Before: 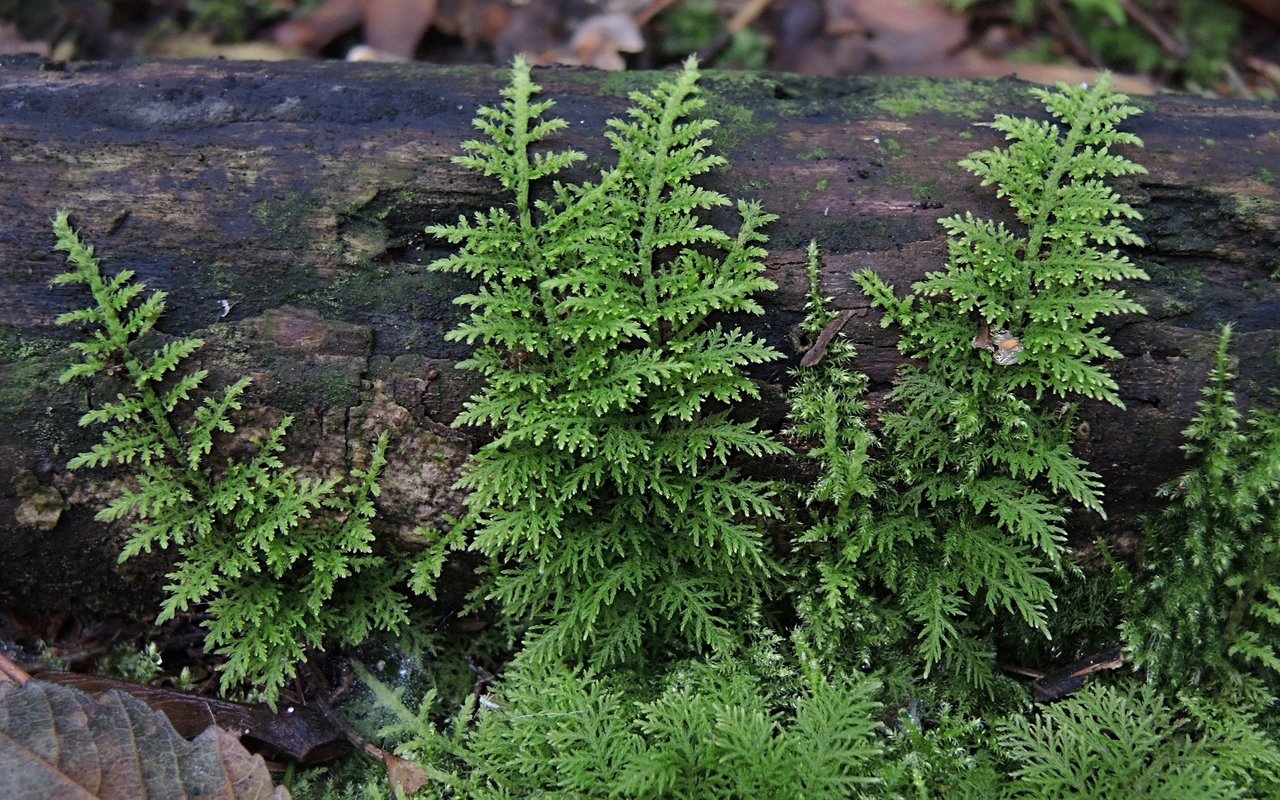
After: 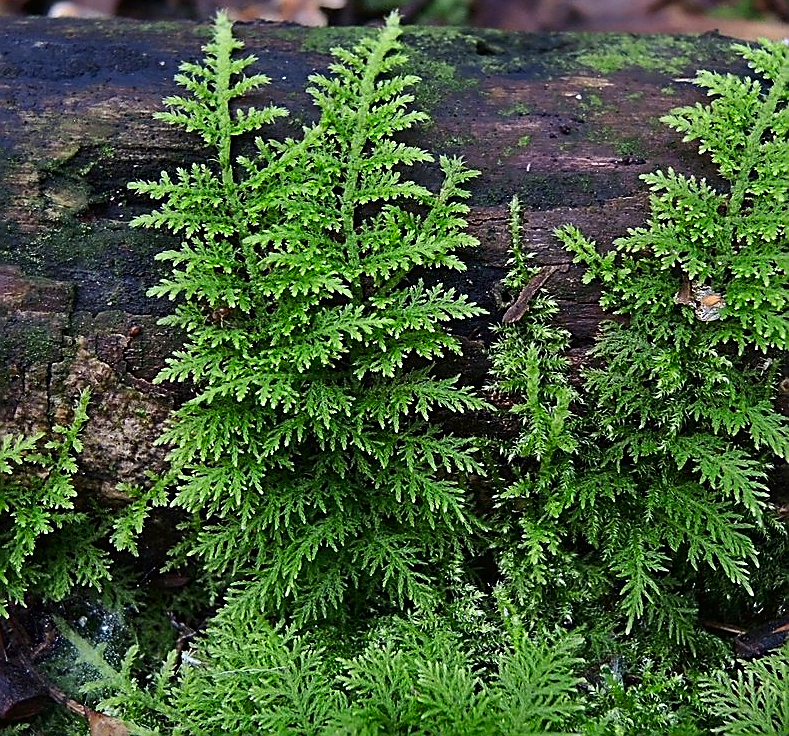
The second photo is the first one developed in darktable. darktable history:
sharpen: radius 1.357, amount 1.263, threshold 0.813
contrast brightness saturation: contrast 0.162, saturation 0.31
crop and rotate: left 23.282%, top 5.624%, right 15.04%, bottom 2.252%
